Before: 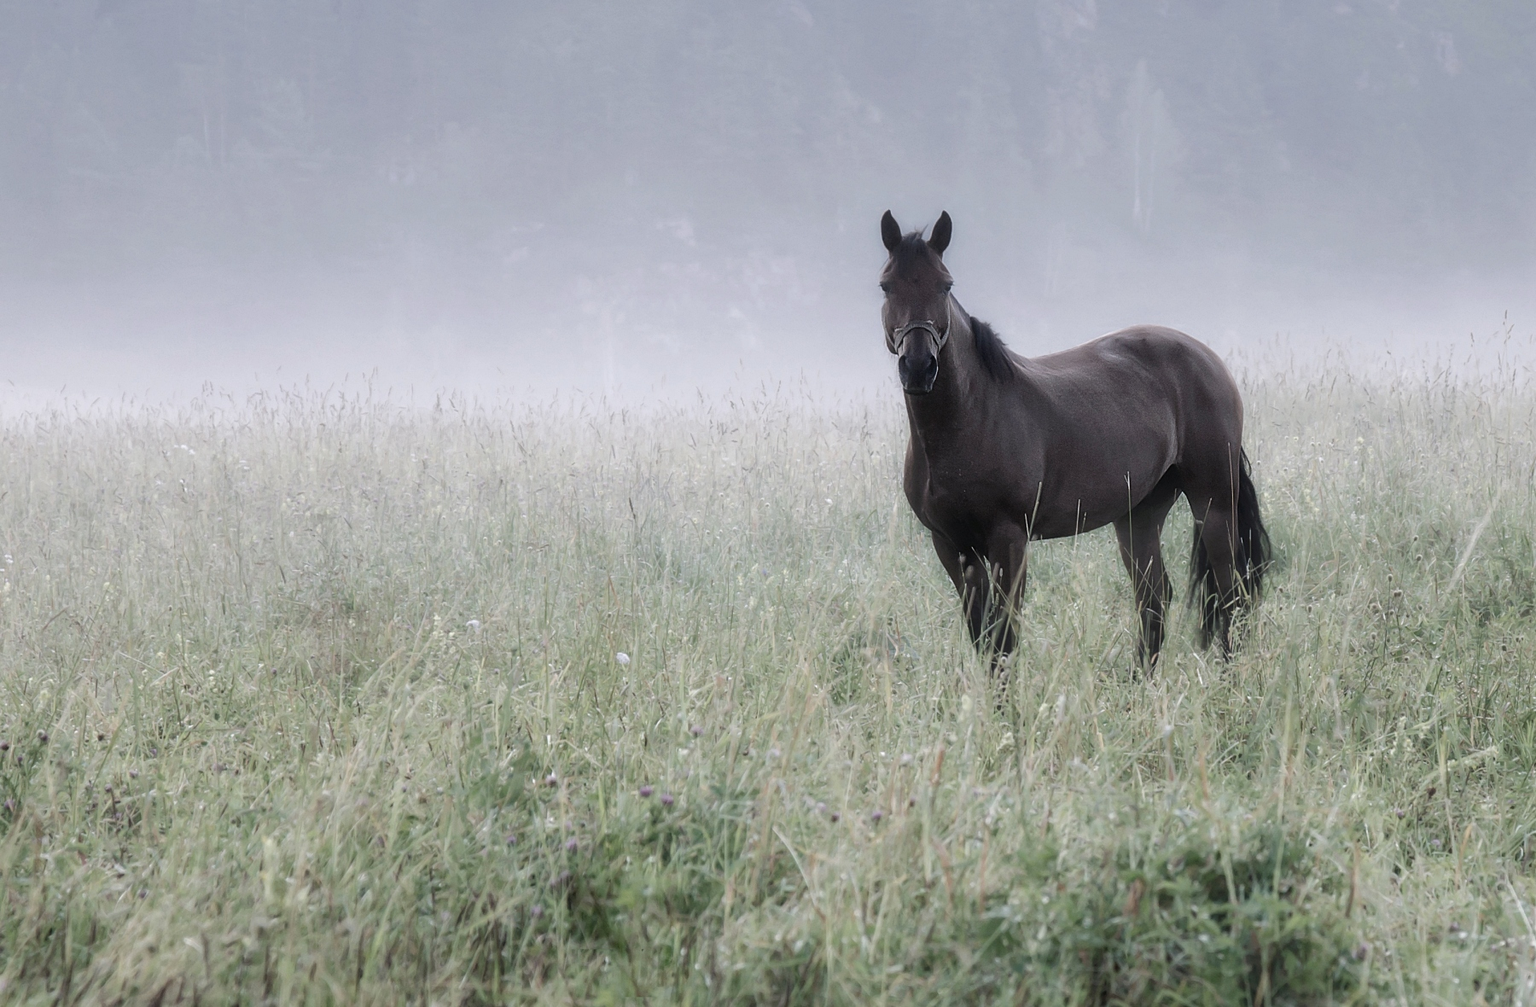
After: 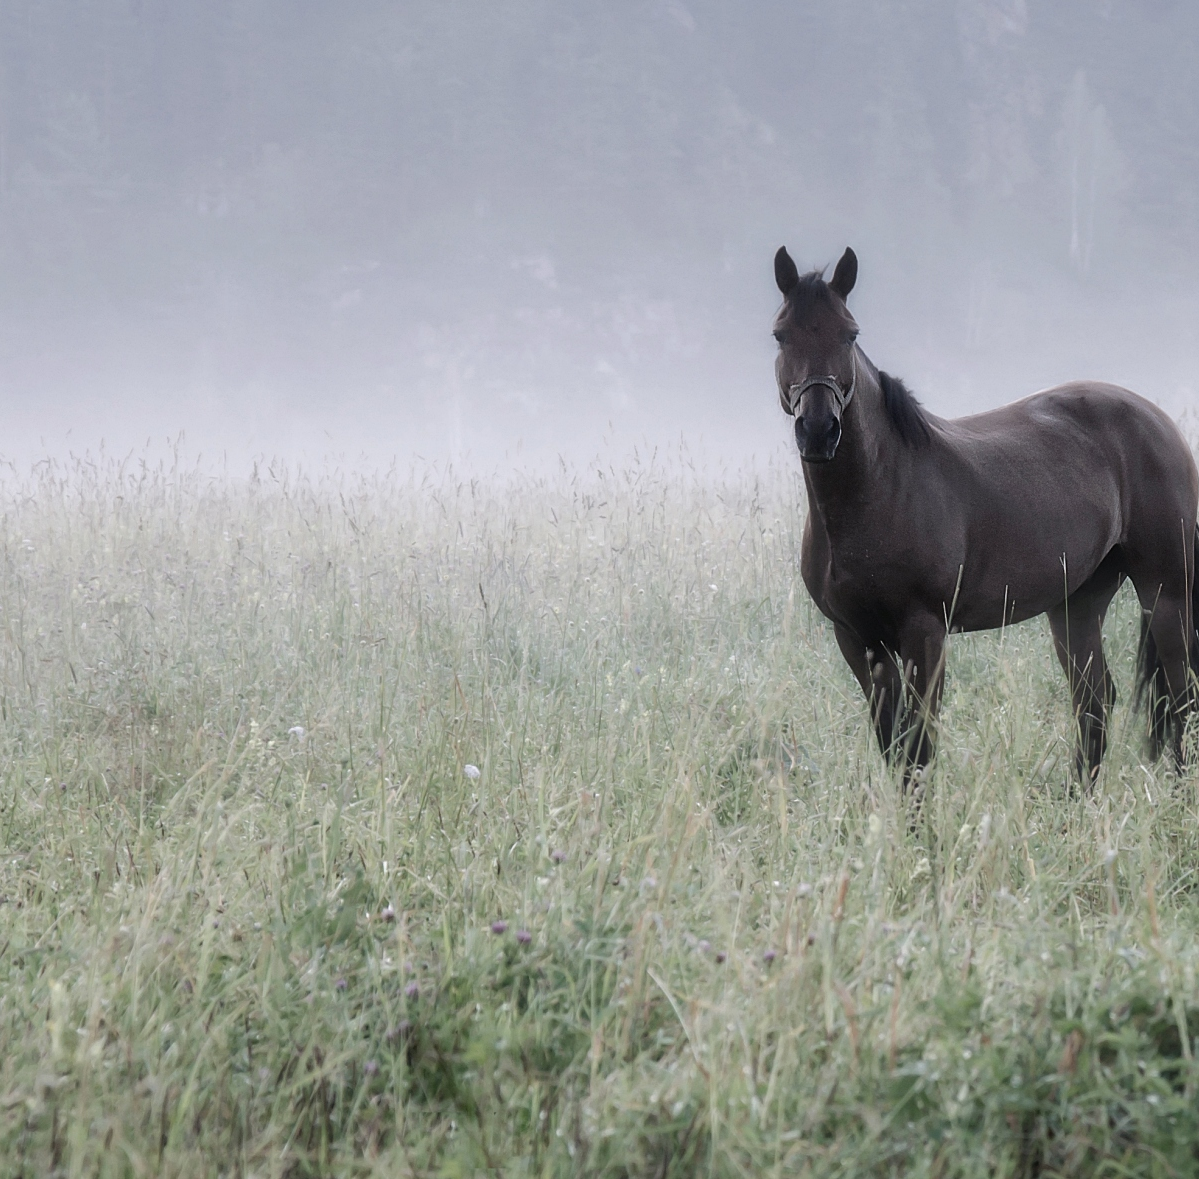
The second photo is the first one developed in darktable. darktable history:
crop and rotate: left 14.371%, right 18.982%
